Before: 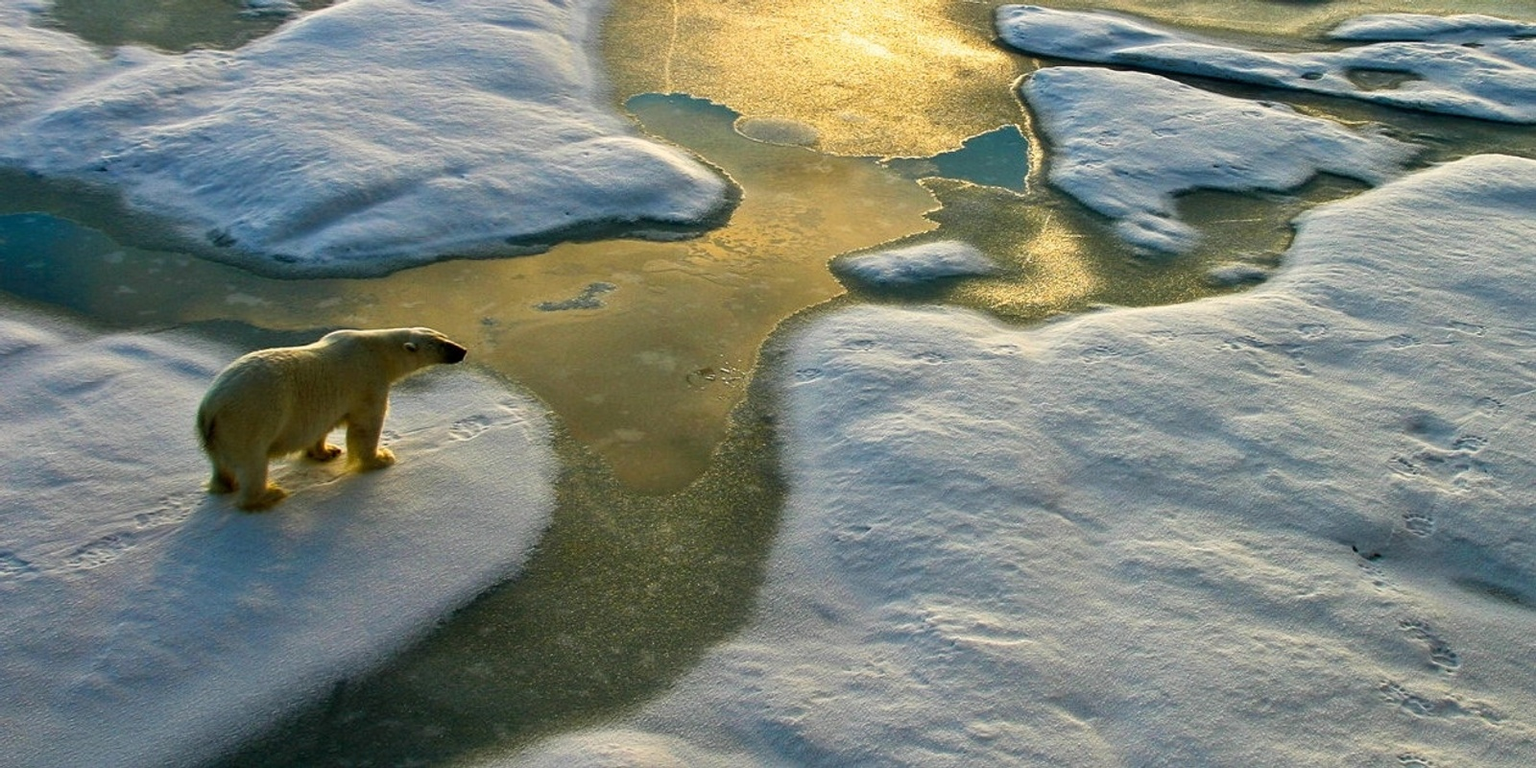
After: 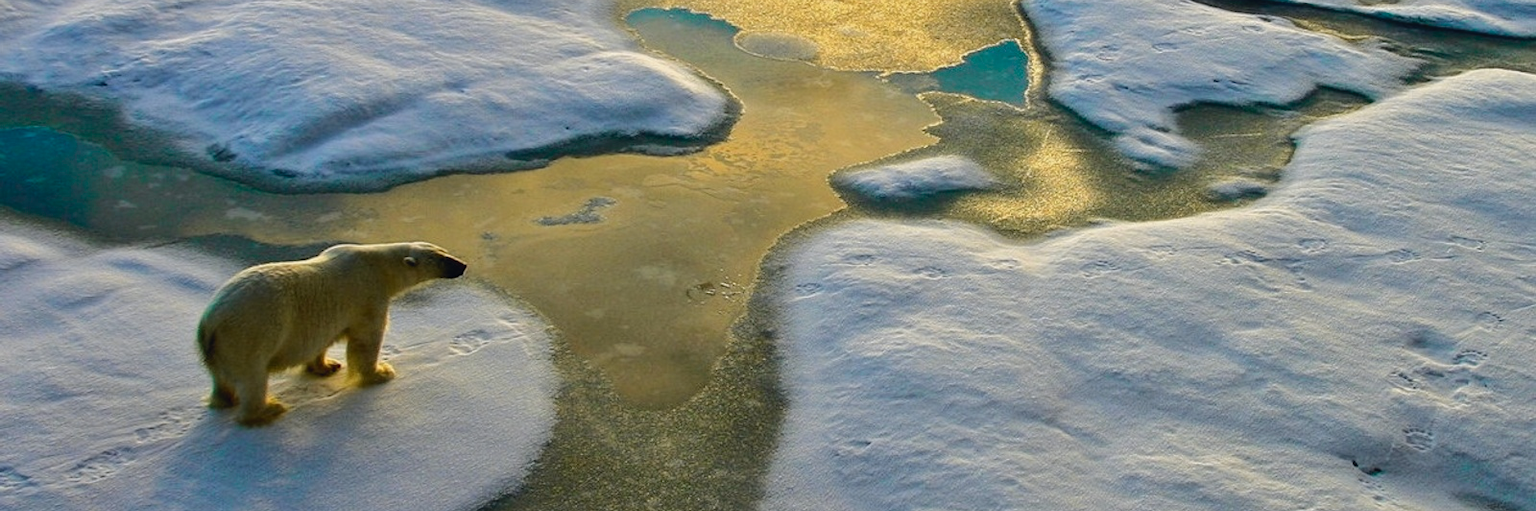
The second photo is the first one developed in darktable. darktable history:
tone curve: curves: ch0 [(0, 0.026) (0.175, 0.178) (0.463, 0.502) (0.796, 0.764) (1, 0.961)]; ch1 [(0, 0) (0.437, 0.398) (0.469, 0.472) (0.505, 0.504) (0.553, 0.552) (1, 1)]; ch2 [(0, 0) (0.505, 0.495) (0.579, 0.579) (1, 1)], color space Lab, independent channels, preserve colors none
crop: top 11.166%, bottom 22.168%
